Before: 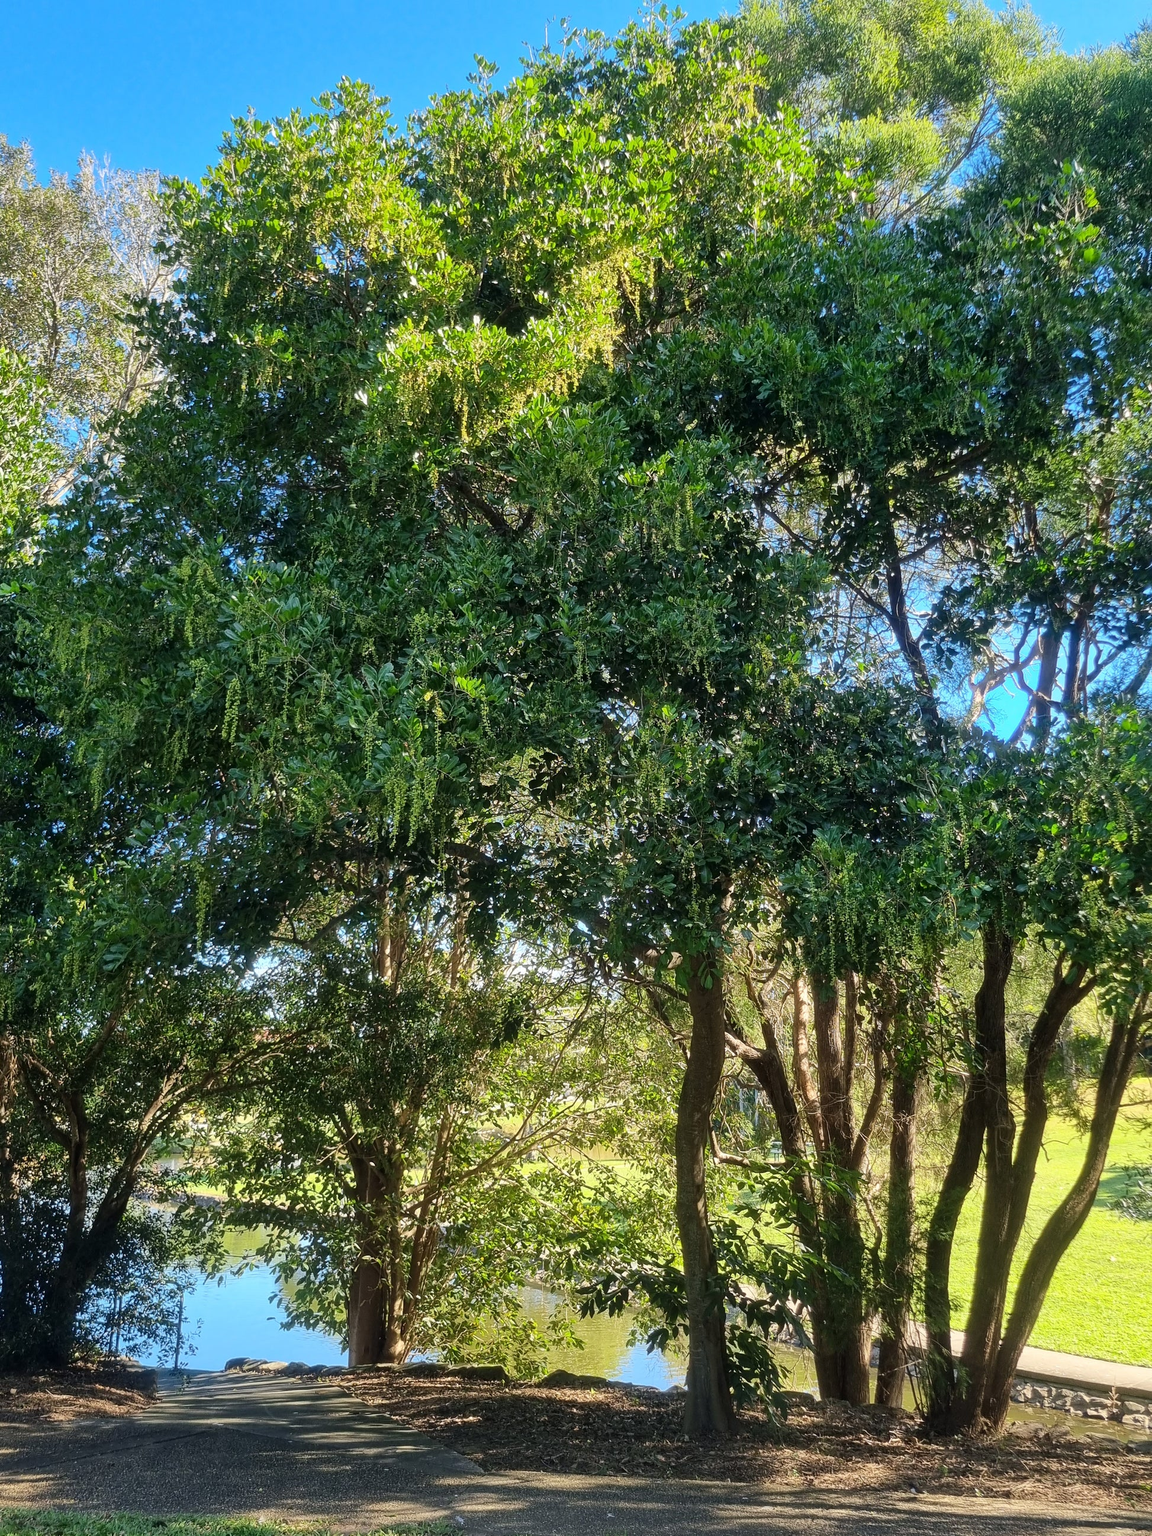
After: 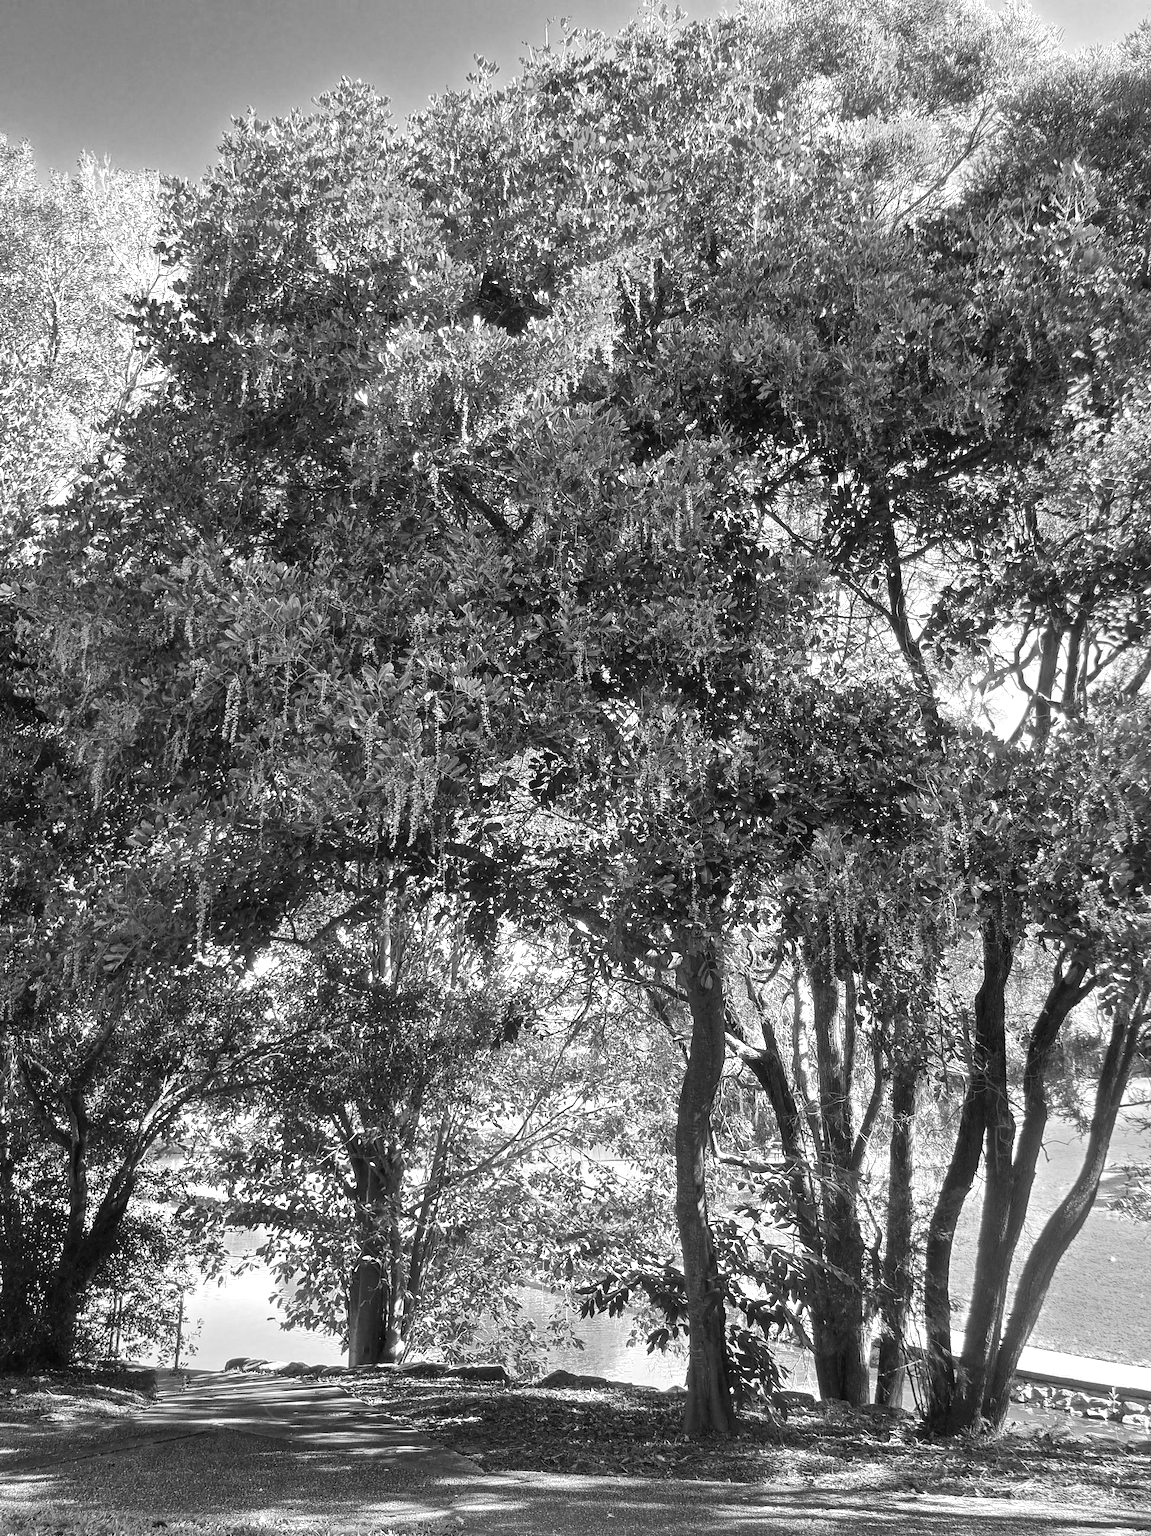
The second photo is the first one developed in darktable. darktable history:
exposure: exposure 0.921 EV, compensate highlight preservation false
monochrome: a -11.7, b 1.62, size 0.5, highlights 0.38
haze removal: strength 0.29, distance 0.25, compatibility mode true, adaptive false
